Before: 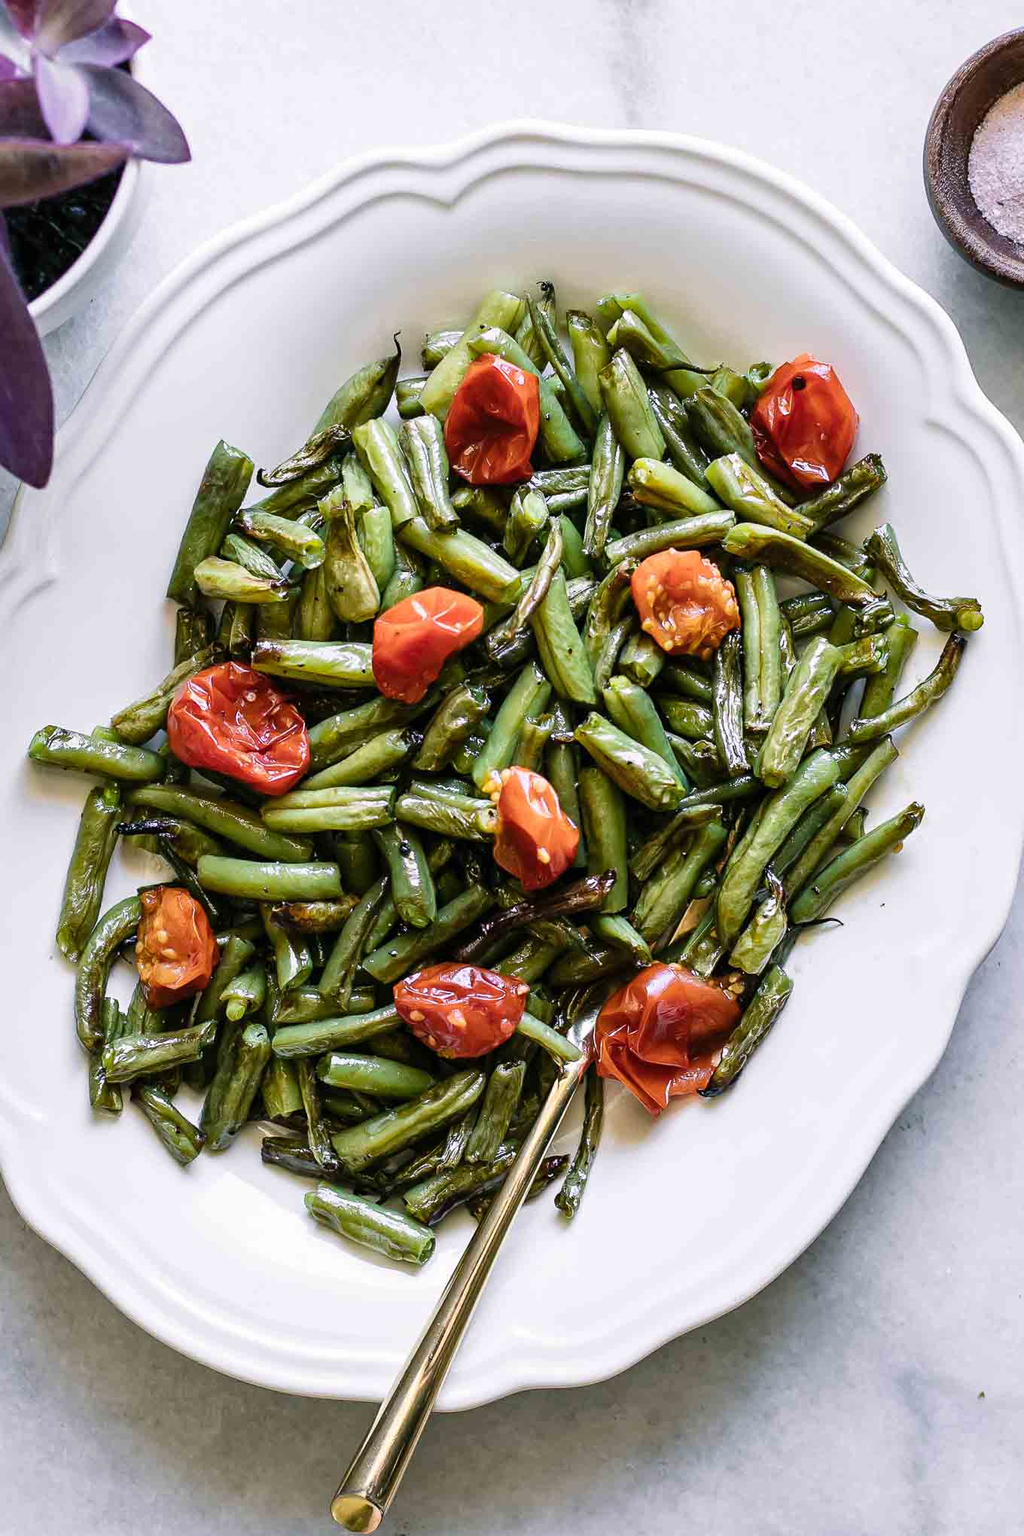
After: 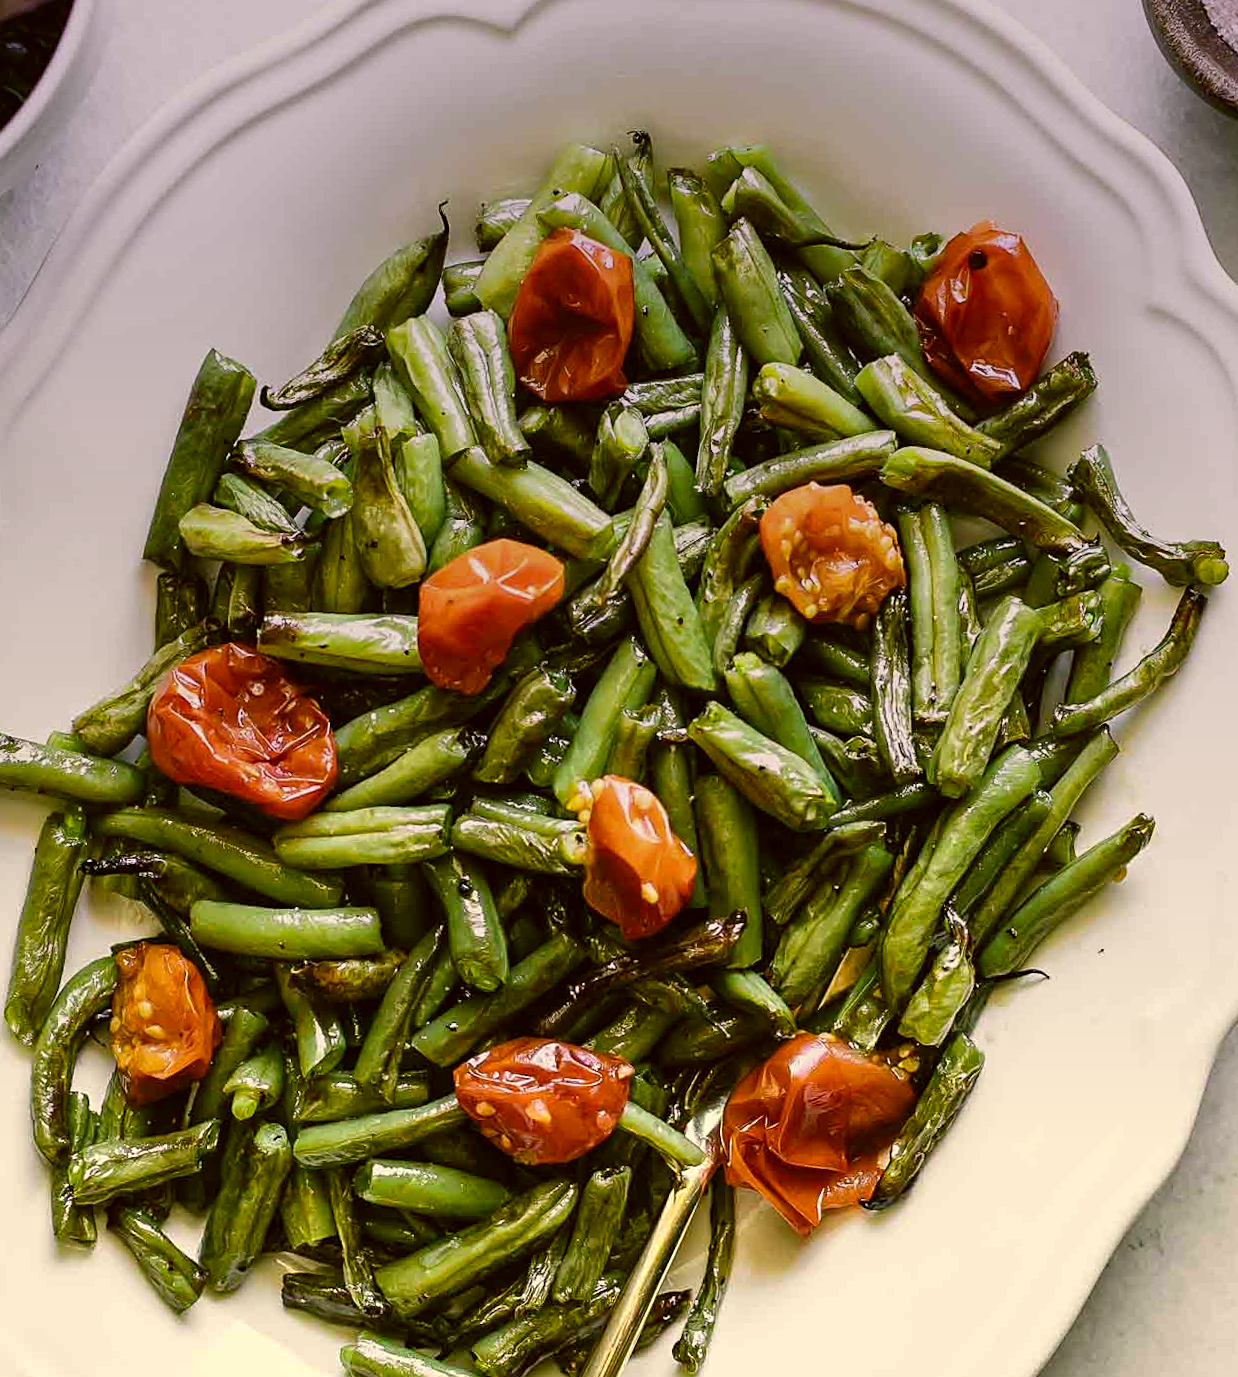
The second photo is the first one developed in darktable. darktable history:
crop: left 5.596%, top 10.314%, right 3.534%, bottom 19.395%
exposure: exposure 0 EV, compensate highlight preservation false
sharpen: amount 0.2
color calibration: illuminant as shot in camera, x 0.358, y 0.373, temperature 4628.91 K
graduated density: hue 238.83°, saturation 50%
rotate and perspective: rotation -1°, crop left 0.011, crop right 0.989, crop top 0.025, crop bottom 0.975
color correction: highlights a* 0.162, highlights b* 29.53, shadows a* -0.162, shadows b* 21.09
